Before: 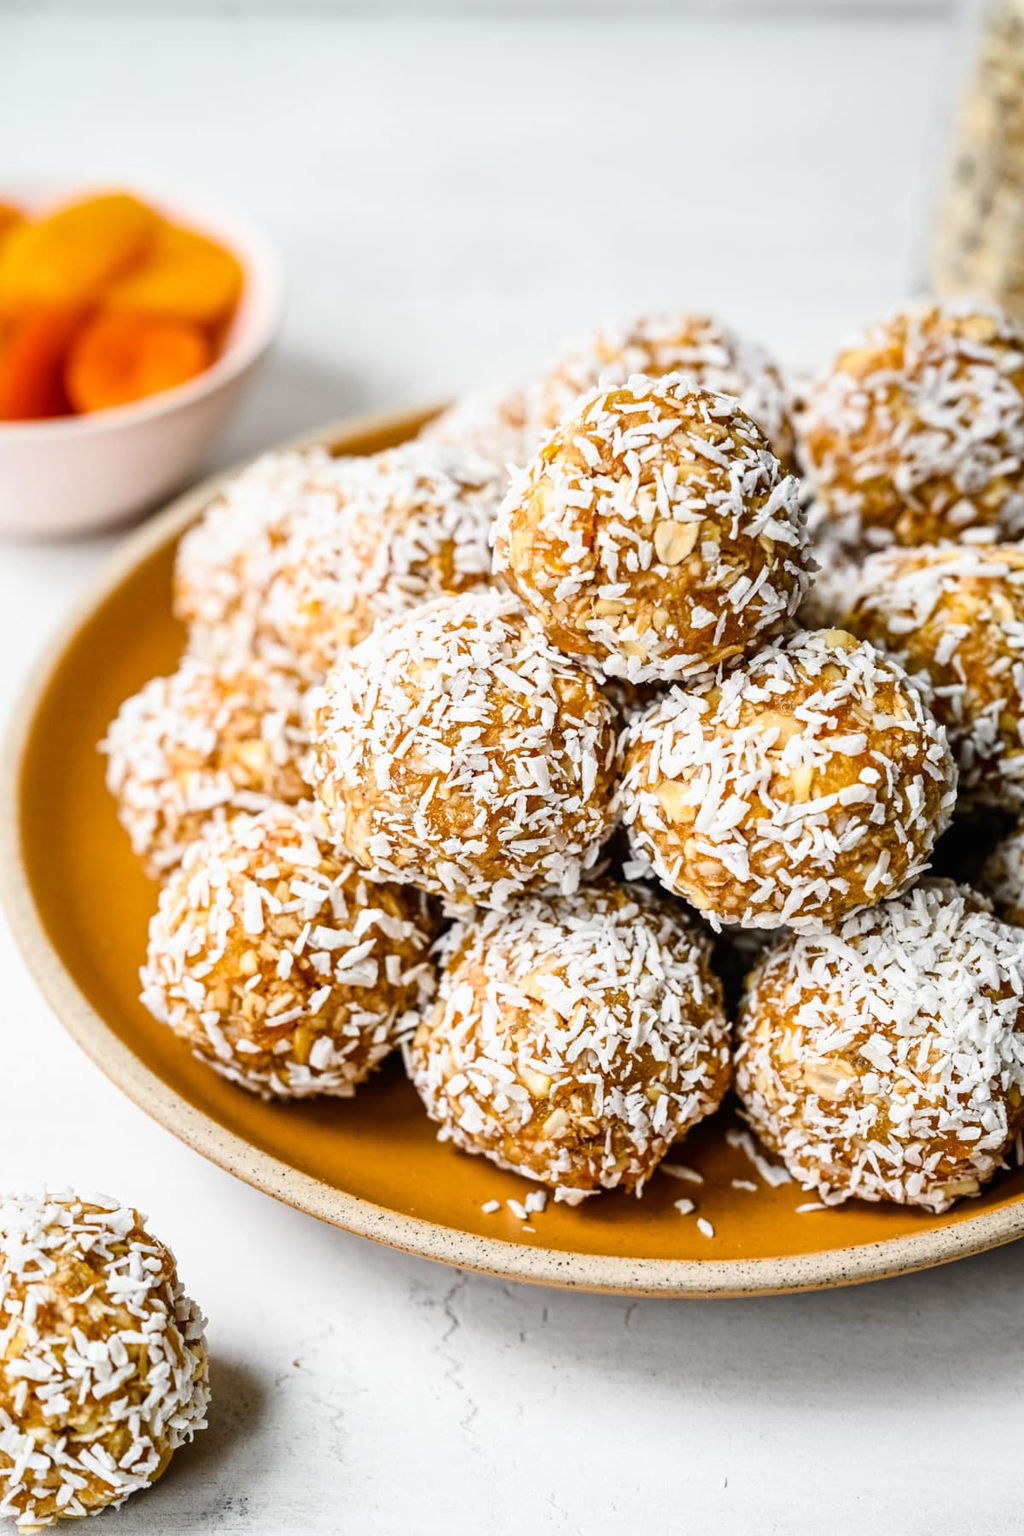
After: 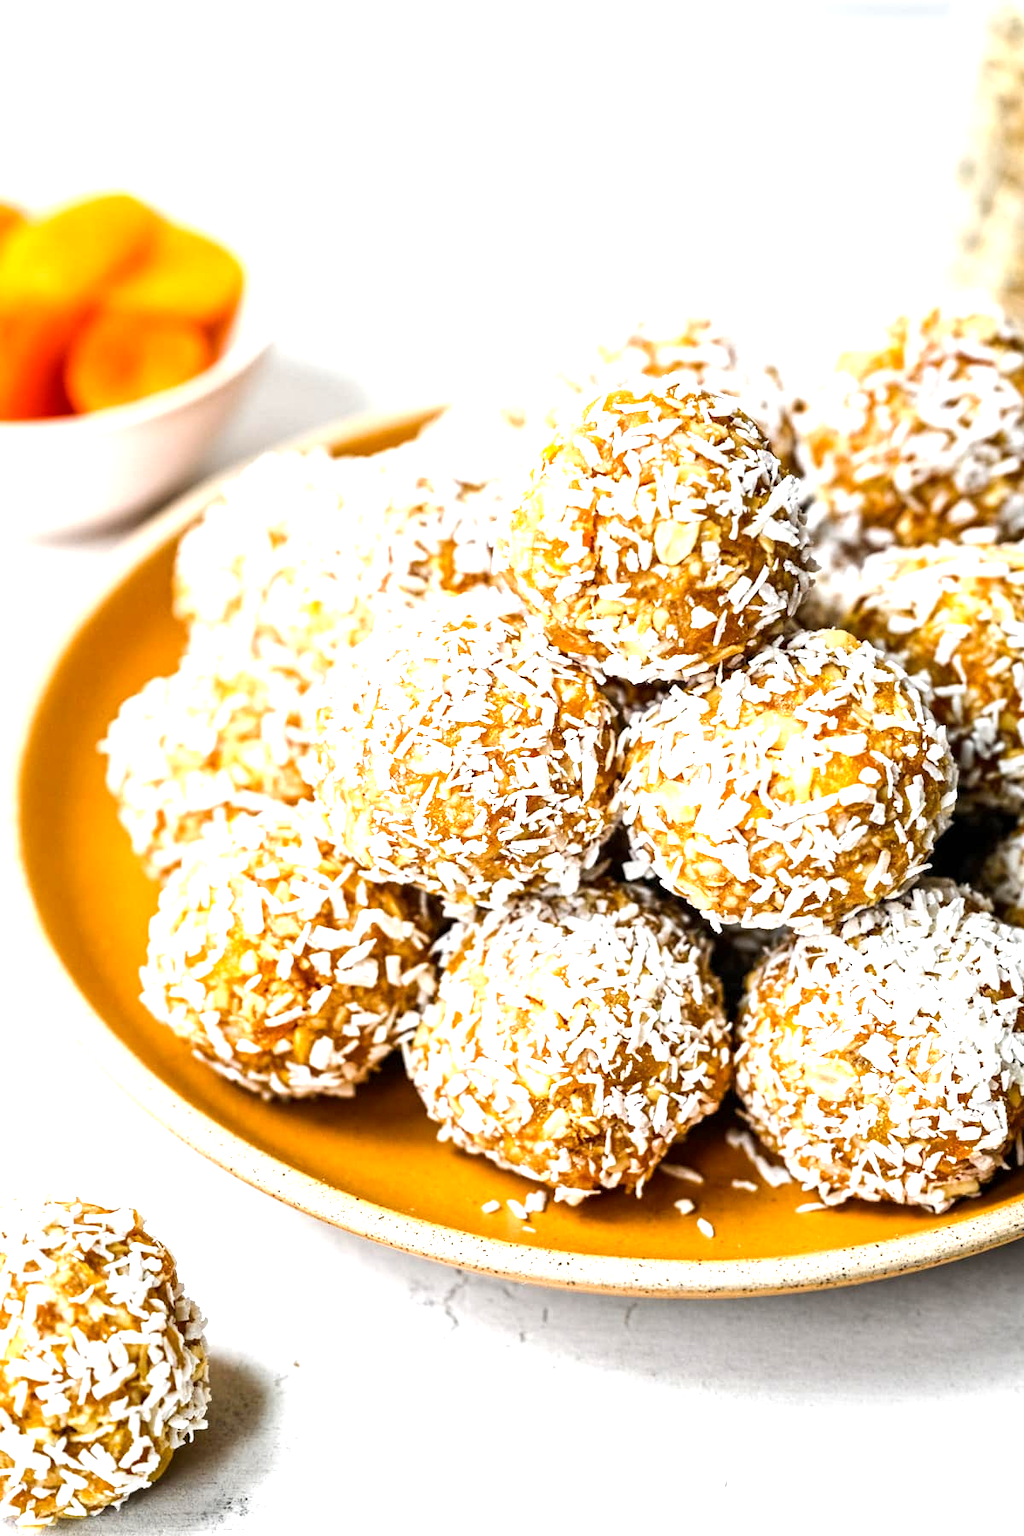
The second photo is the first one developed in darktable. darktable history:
exposure: black level correction 0.001, exposure 0.956 EV, compensate exposure bias true, compensate highlight preservation false
